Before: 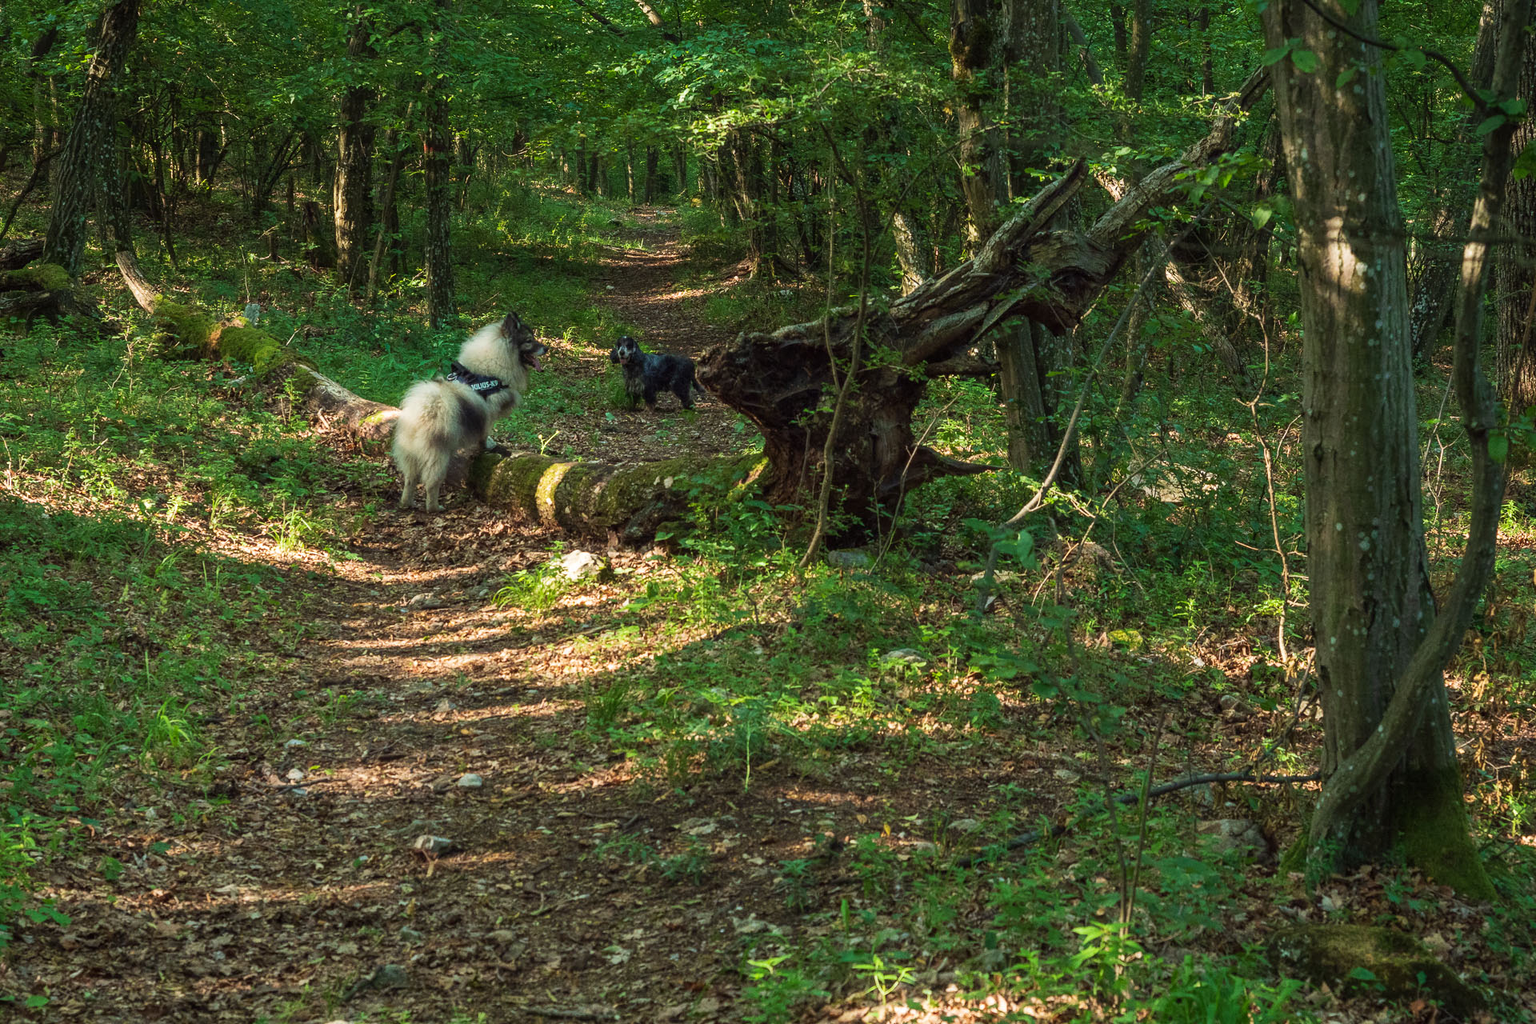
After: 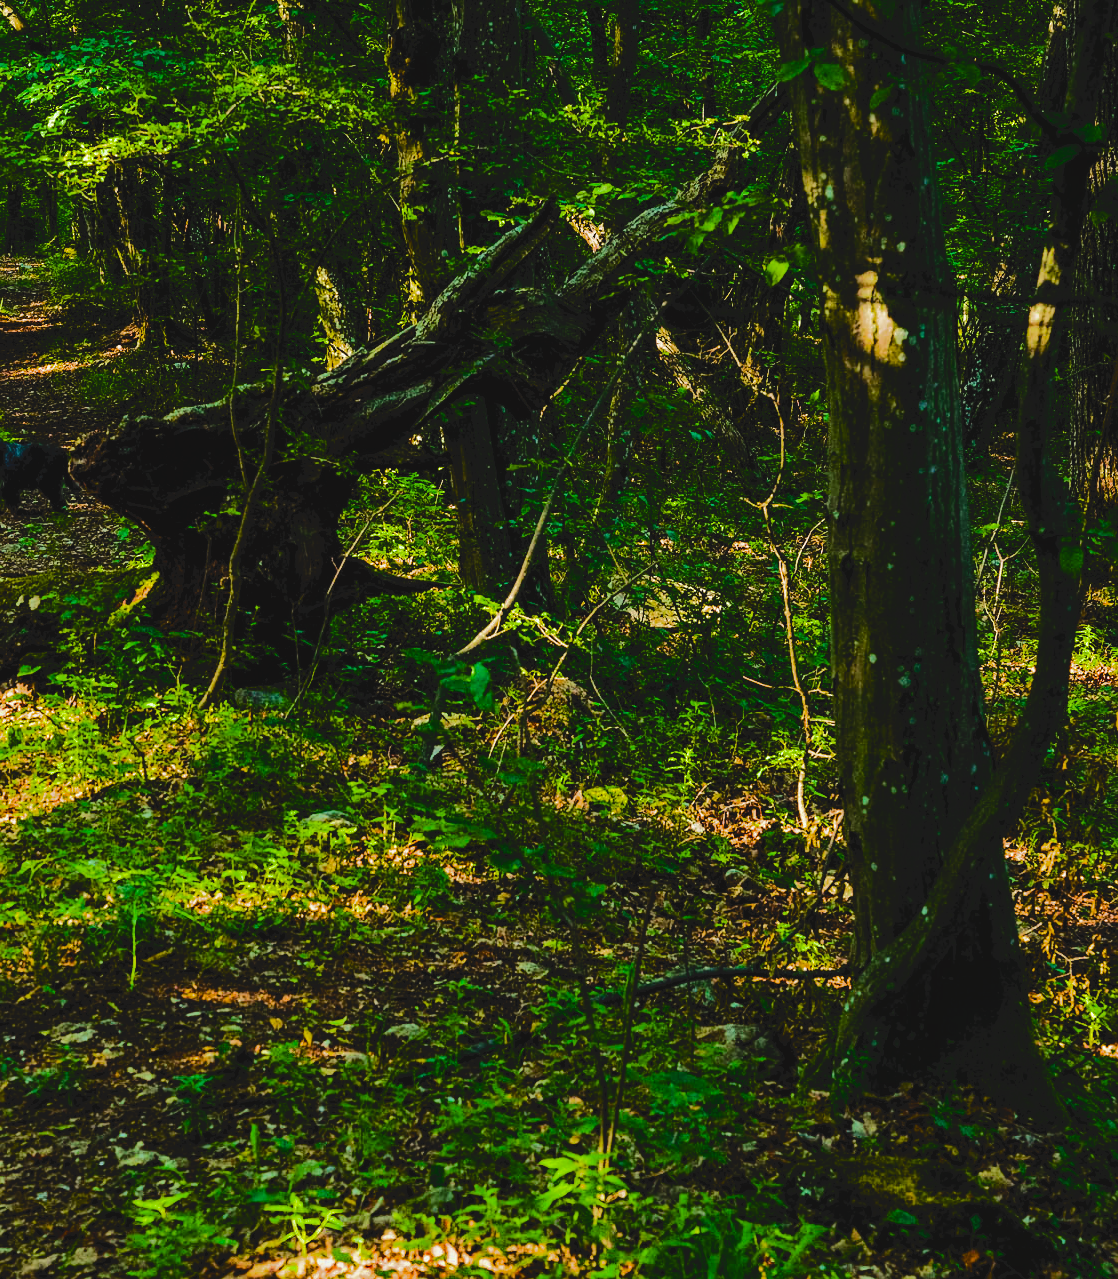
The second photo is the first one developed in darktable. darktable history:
sharpen: amount 0.208
filmic rgb: black relative exposure -5.06 EV, white relative exposure 3.96 EV, hardness 2.88, contrast 1.296, color science v6 (2022)
crop: left 41.746%
color calibration: output R [0.946, 0.065, -0.013, 0], output G [-0.246, 1.264, -0.017, 0], output B [0.046, -0.098, 1.05, 0], gray › normalize channels true, illuminant same as pipeline (D50), adaptation XYZ, x 0.346, y 0.357, temperature 5006.08 K, gamut compression 0.004
tone curve: curves: ch0 [(0, 0) (0.003, 0.098) (0.011, 0.099) (0.025, 0.103) (0.044, 0.114) (0.069, 0.13) (0.1, 0.142) (0.136, 0.161) (0.177, 0.189) (0.224, 0.224) (0.277, 0.266) (0.335, 0.32) (0.399, 0.38) (0.468, 0.45) (0.543, 0.522) (0.623, 0.598) (0.709, 0.669) (0.801, 0.731) (0.898, 0.786) (1, 1)], color space Lab, independent channels, preserve colors none
color balance rgb: power › hue 328.43°, perceptual saturation grading › global saturation 36.6%, perceptual saturation grading › shadows 34.668%, perceptual brilliance grading › highlights 17.033%, perceptual brilliance grading › mid-tones 31.157%, perceptual brilliance grading › shadows -30.915%, global vibrance 20%
